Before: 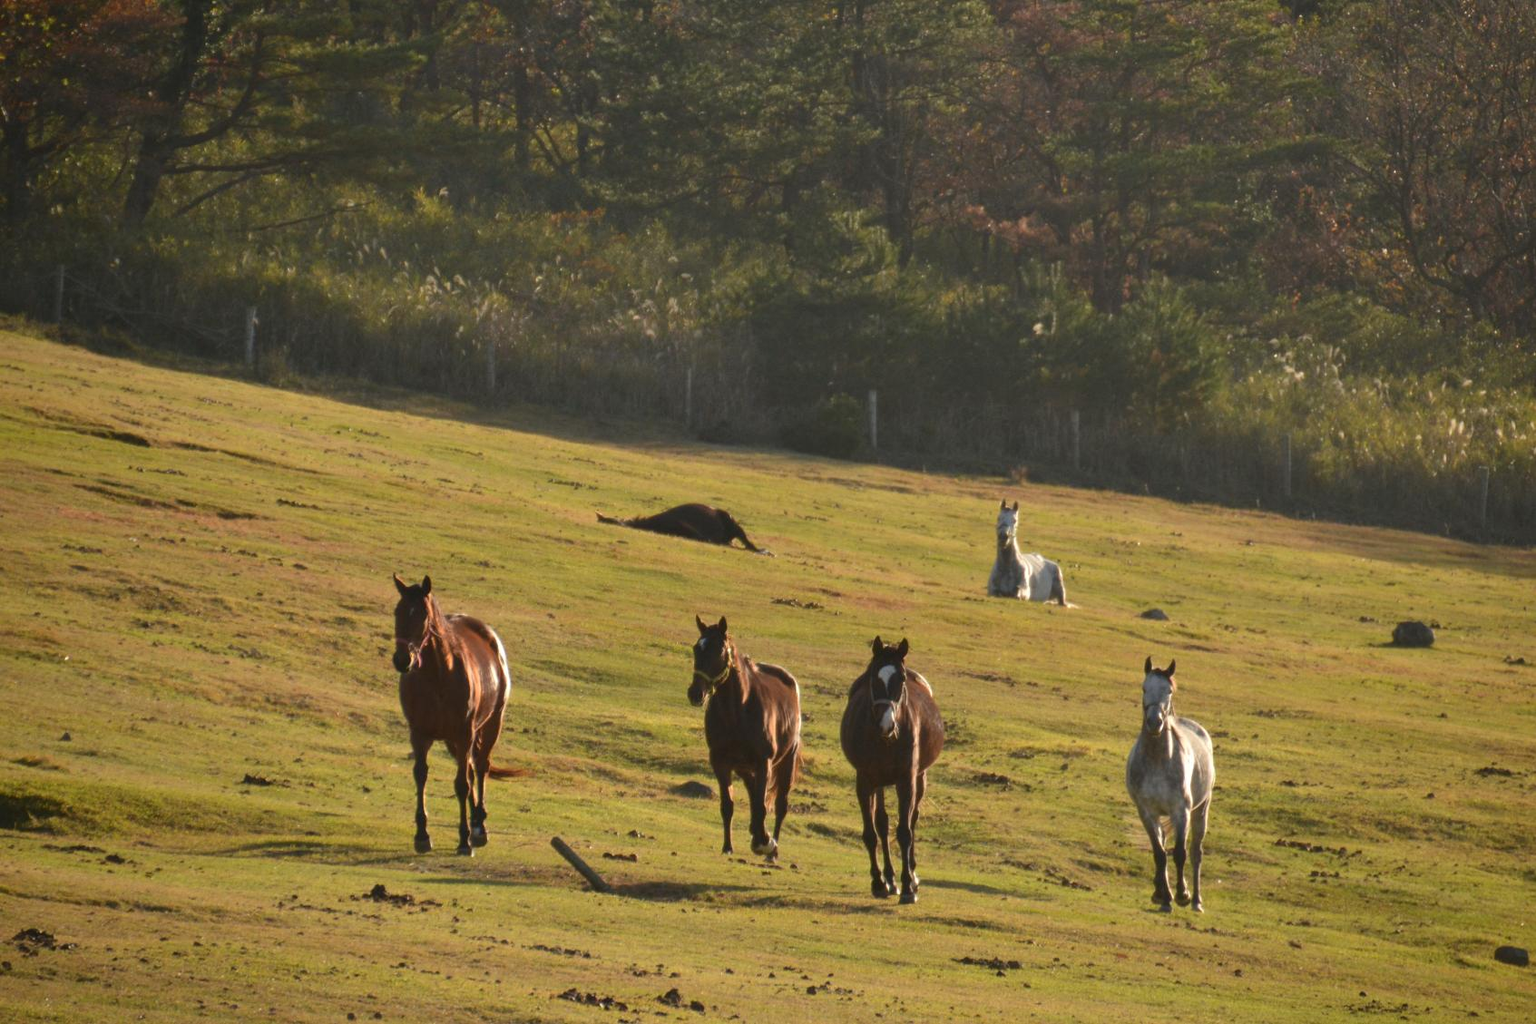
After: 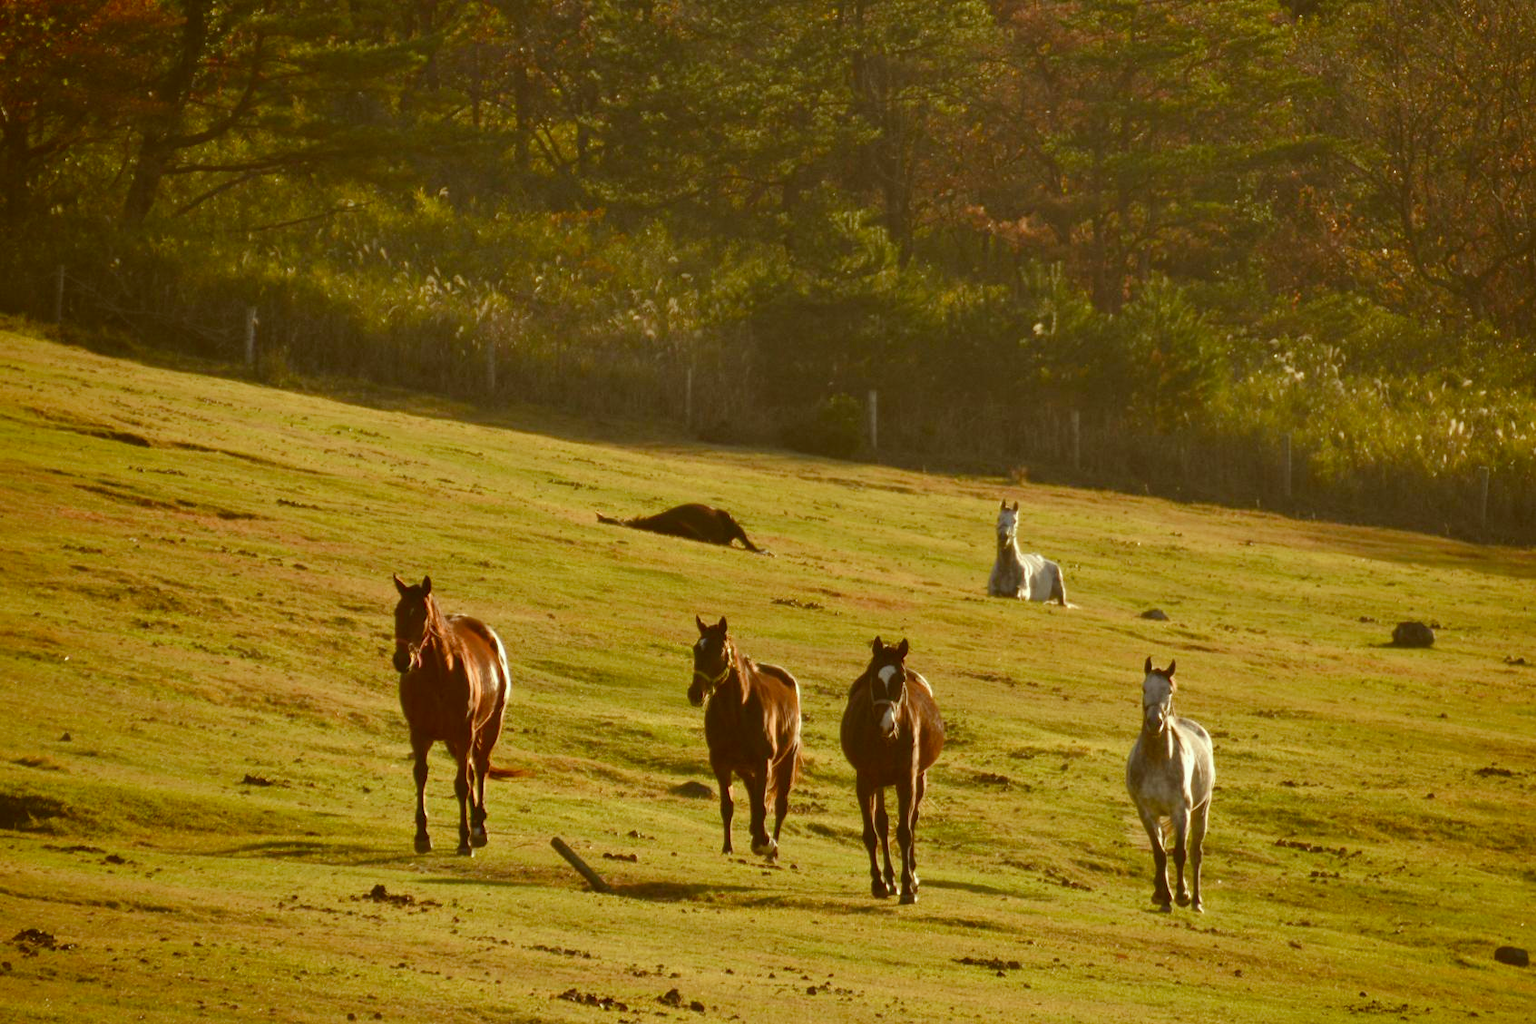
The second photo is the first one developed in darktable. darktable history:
color balance rgb: perceptual saturation grading › global saturation 20%, perceptual saturation grading › highlights -49.551%, perceptual saturation grading › shadows 24.012%, global vibrance 20%
color correction: highlights a* -6.12, highlights b* 9.25, shadows a* 10.41, shadows b* 24.1
